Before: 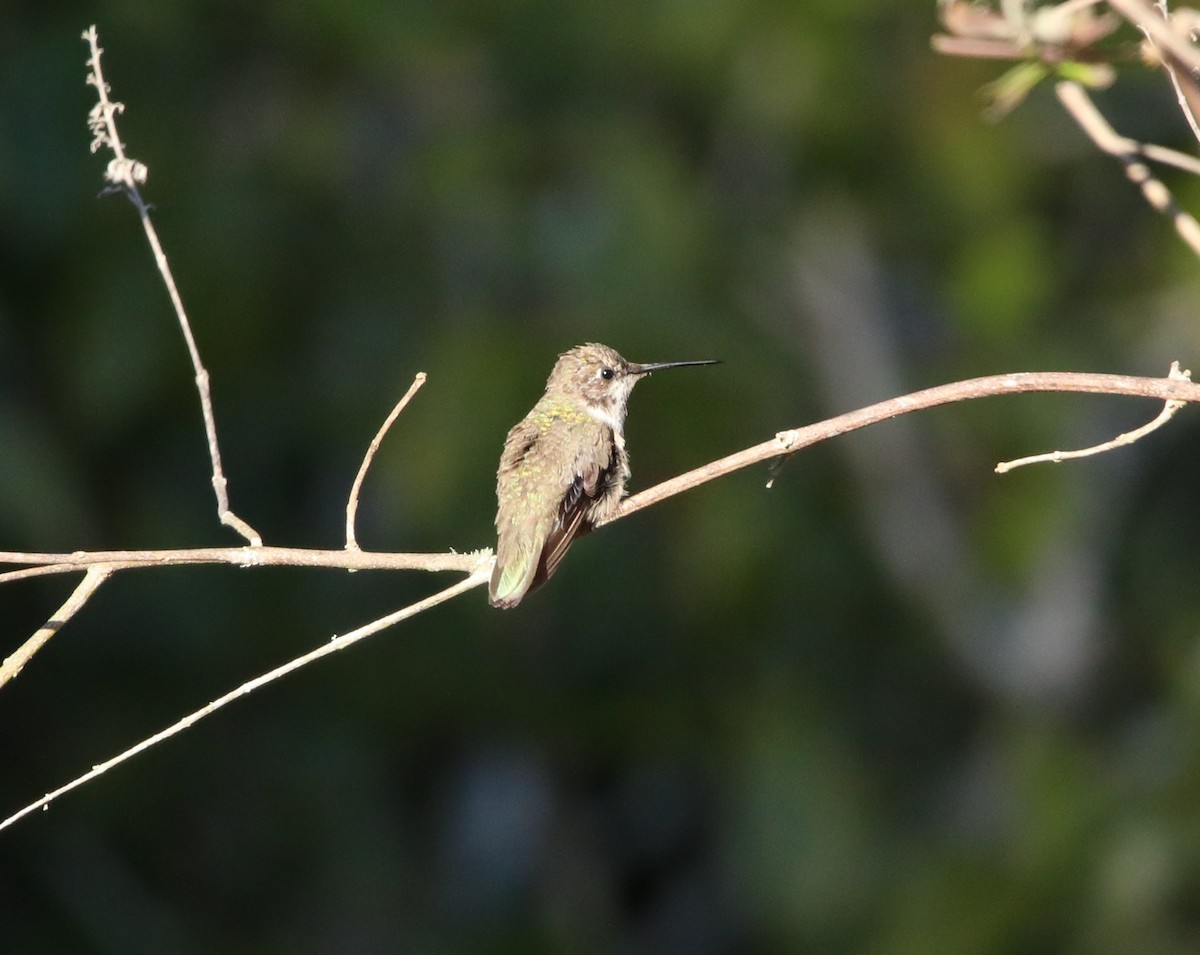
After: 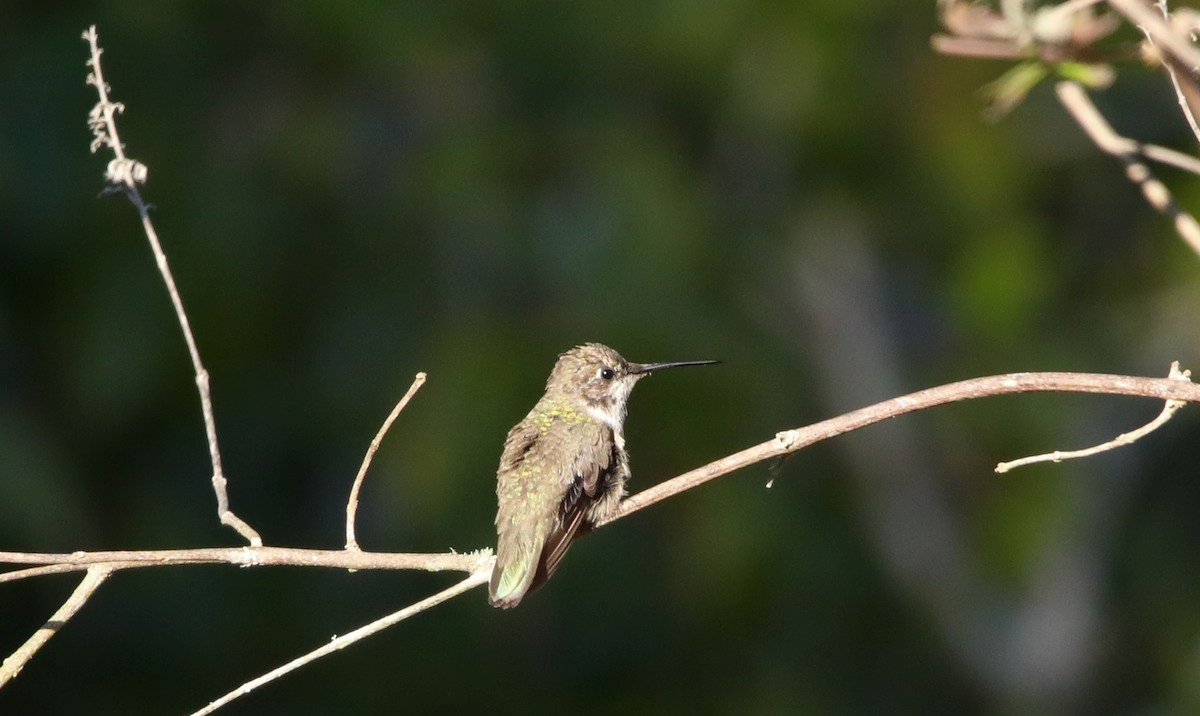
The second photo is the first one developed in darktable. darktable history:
crop: bottom 24.981%
tone curve: curves: ch0 [(0, 0) (0.8, 0.757) (1, 1)], color space Lab, independent channels, preserve colors none
